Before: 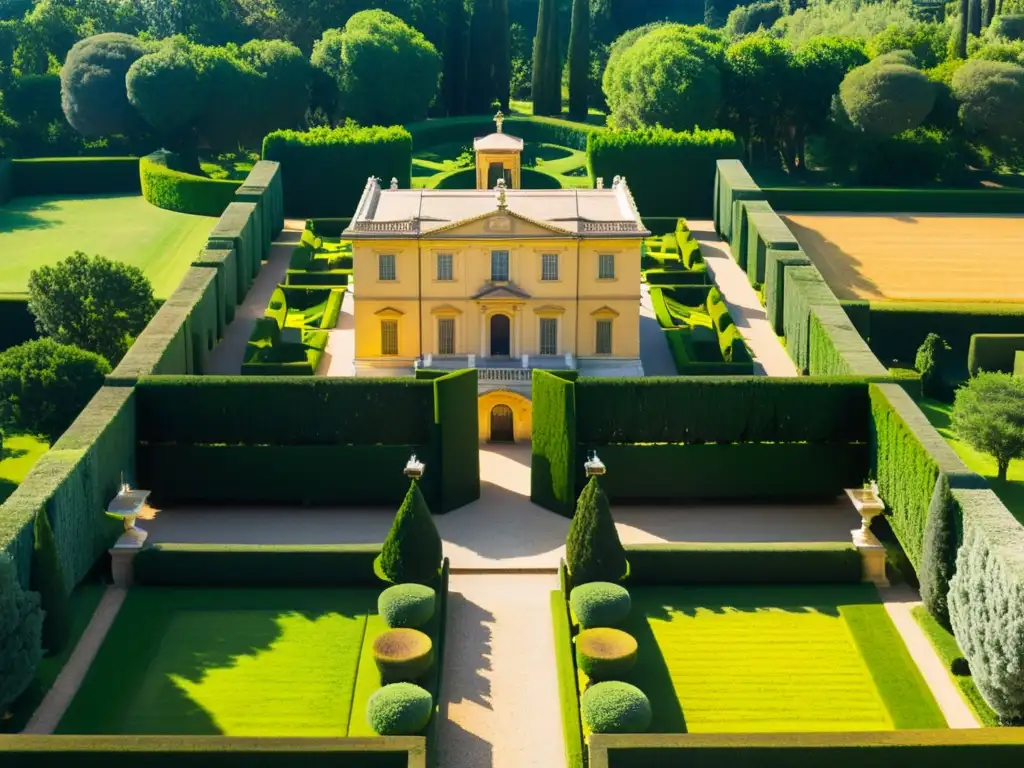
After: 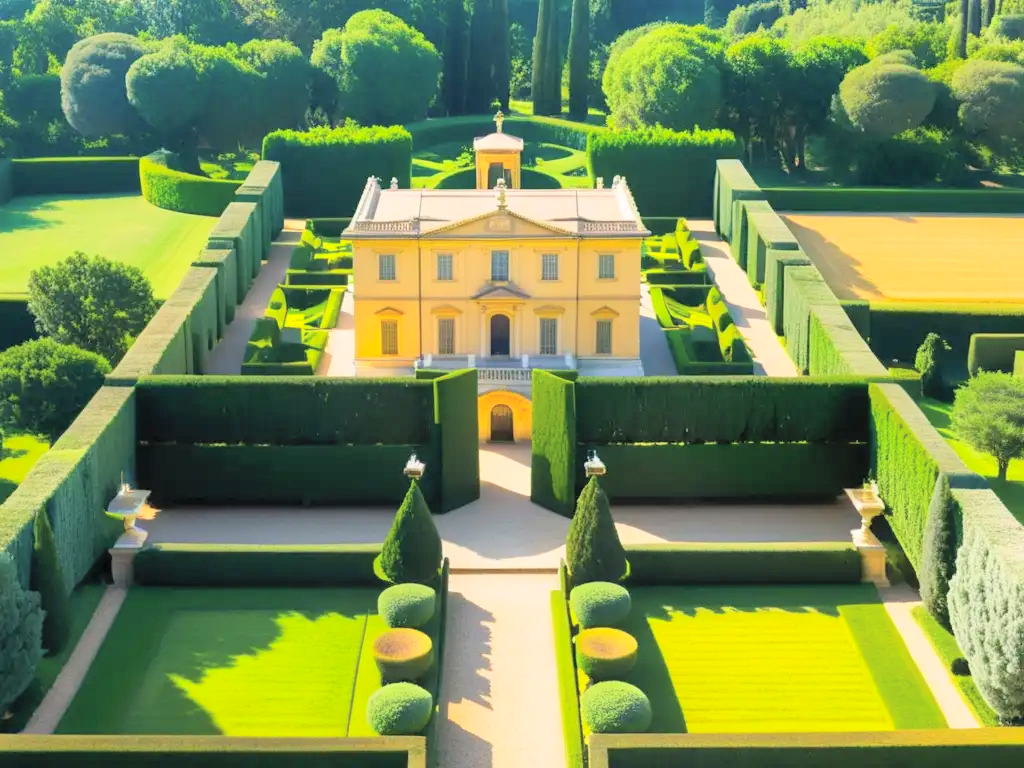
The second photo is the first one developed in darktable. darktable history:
global tonemap: drago (0.7, 100)
exposure: black level correction 0.001, exposure 0.5 EV, compensate exposure bias true, compensate highlight preservation false
